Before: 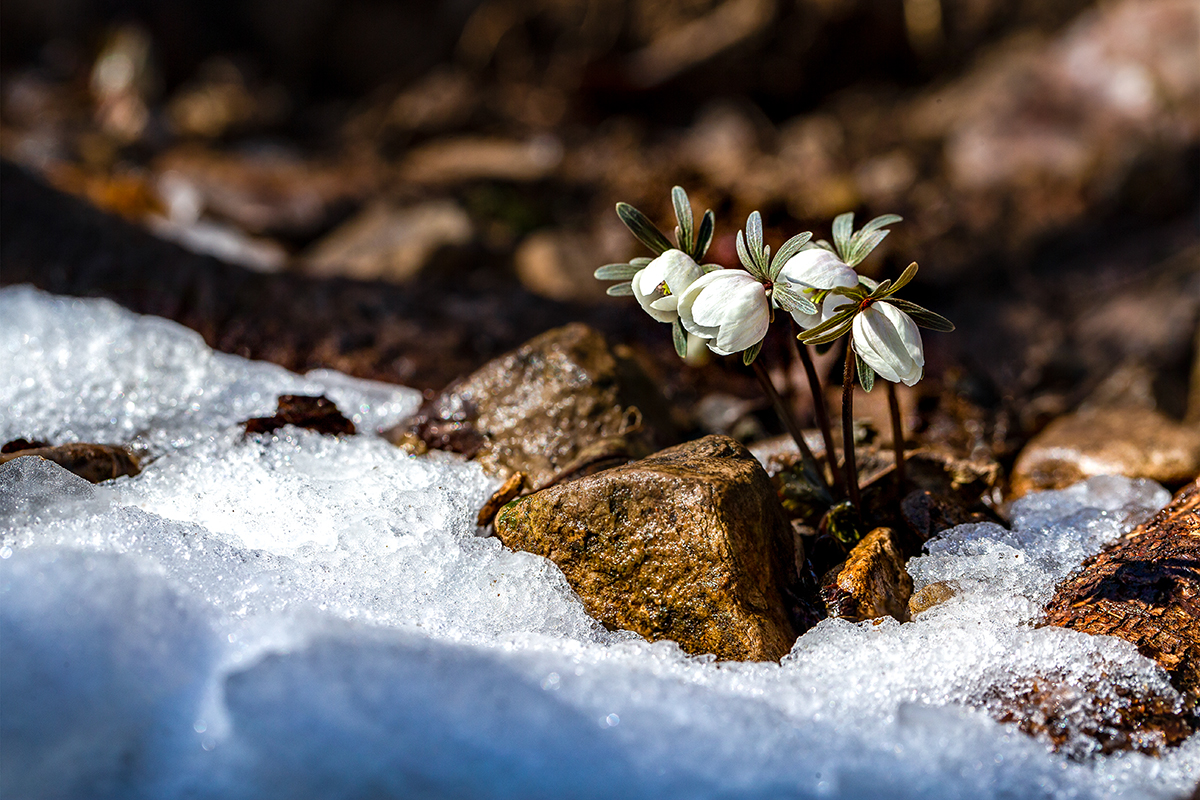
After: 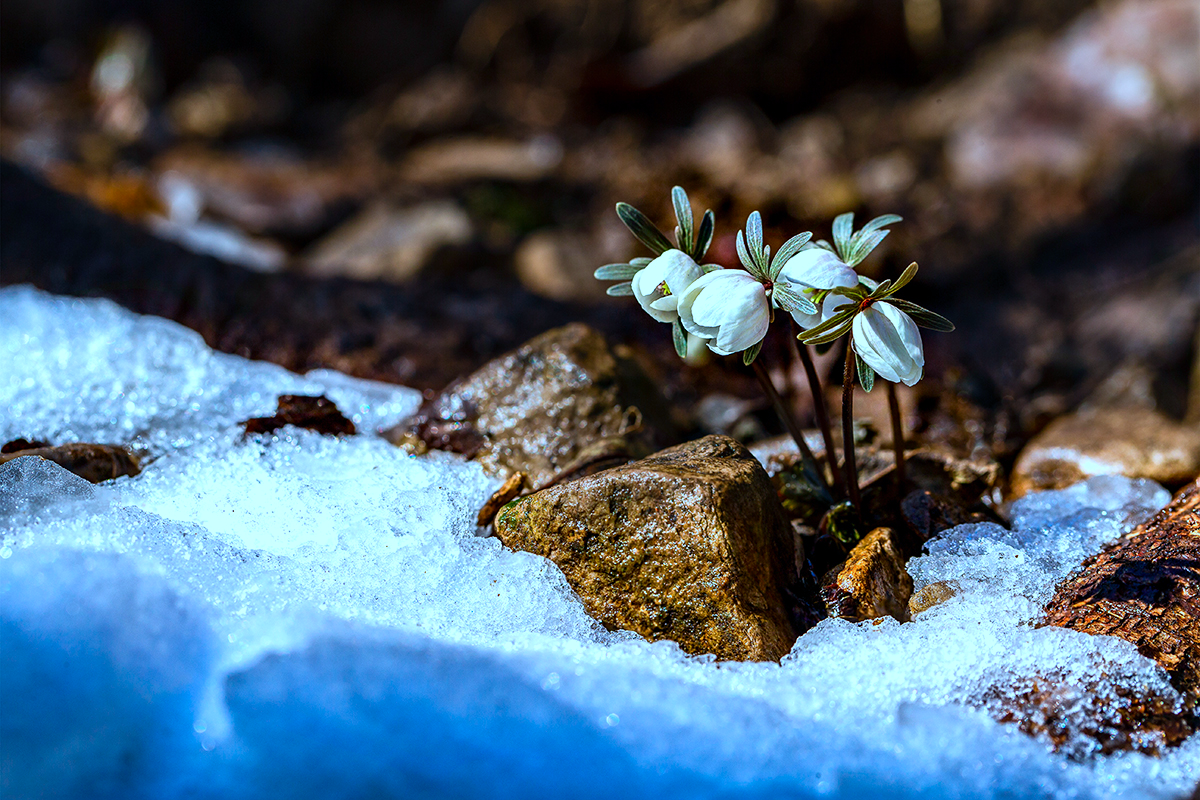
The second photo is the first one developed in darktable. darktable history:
contrast brightness saturation: contrast 0.081, saturation 0.198
color calibration: x 0.395, y 0.386, temperature 3642.04 K
